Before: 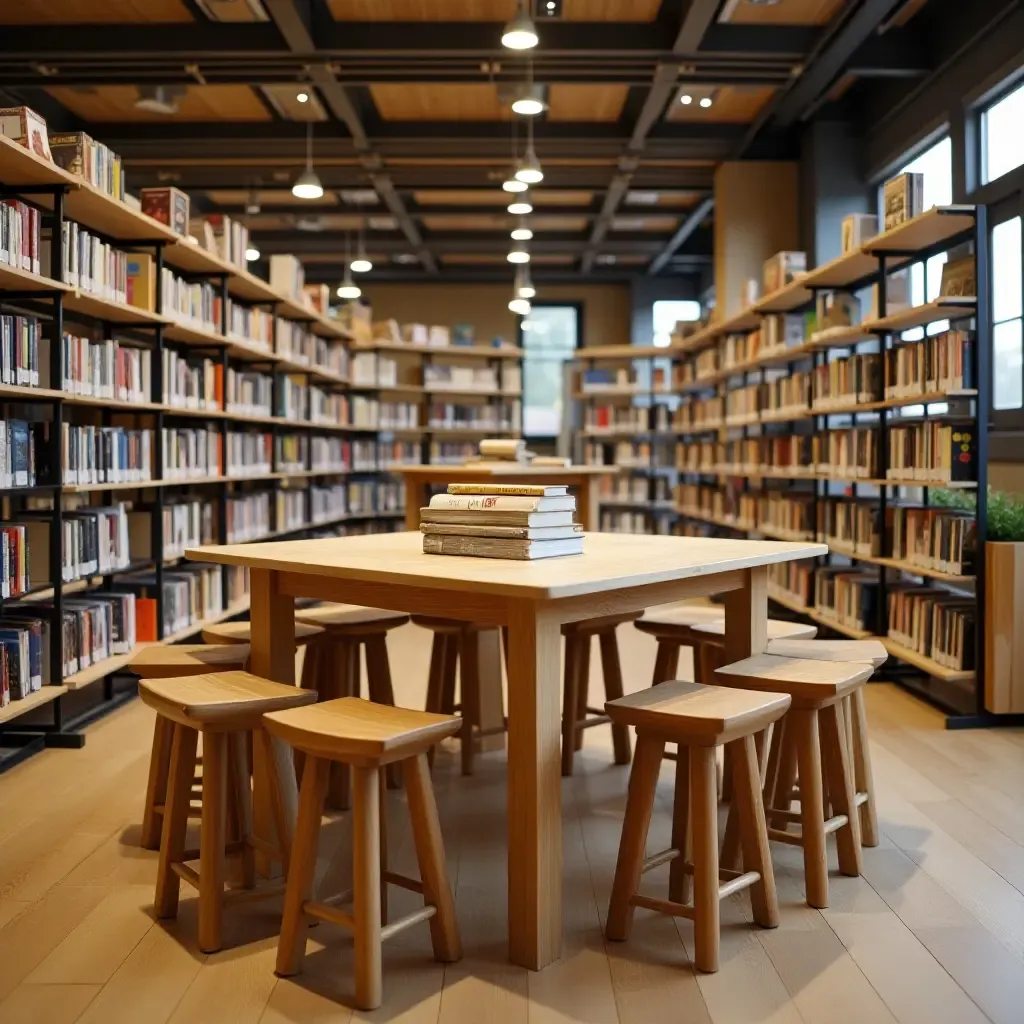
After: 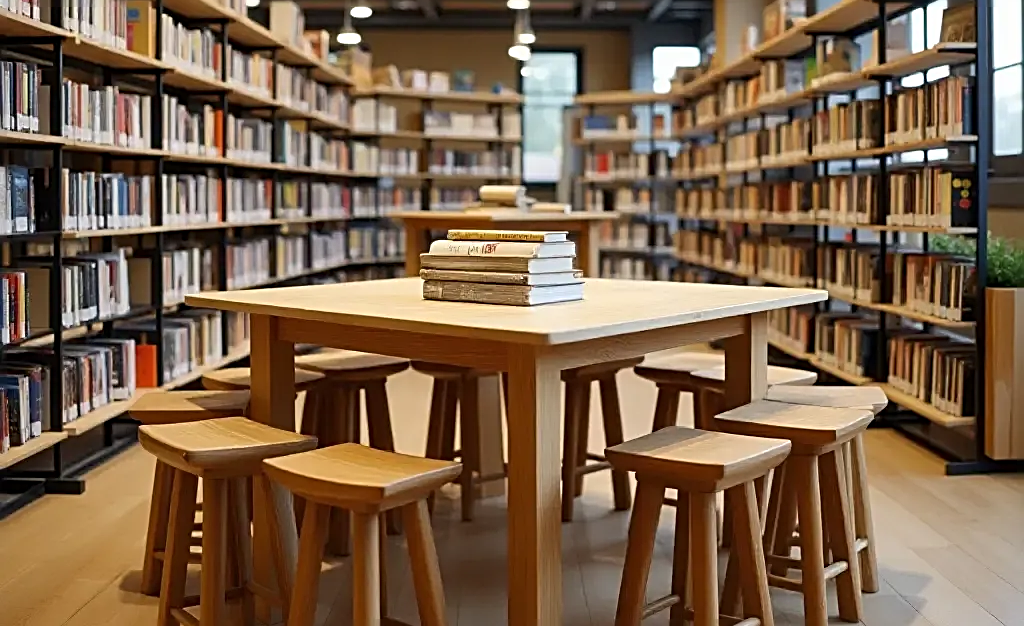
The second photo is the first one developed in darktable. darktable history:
crop and rotate: top 24.805%, bottom 14.048%
sharpen: radius 2.548, amount 0.636
